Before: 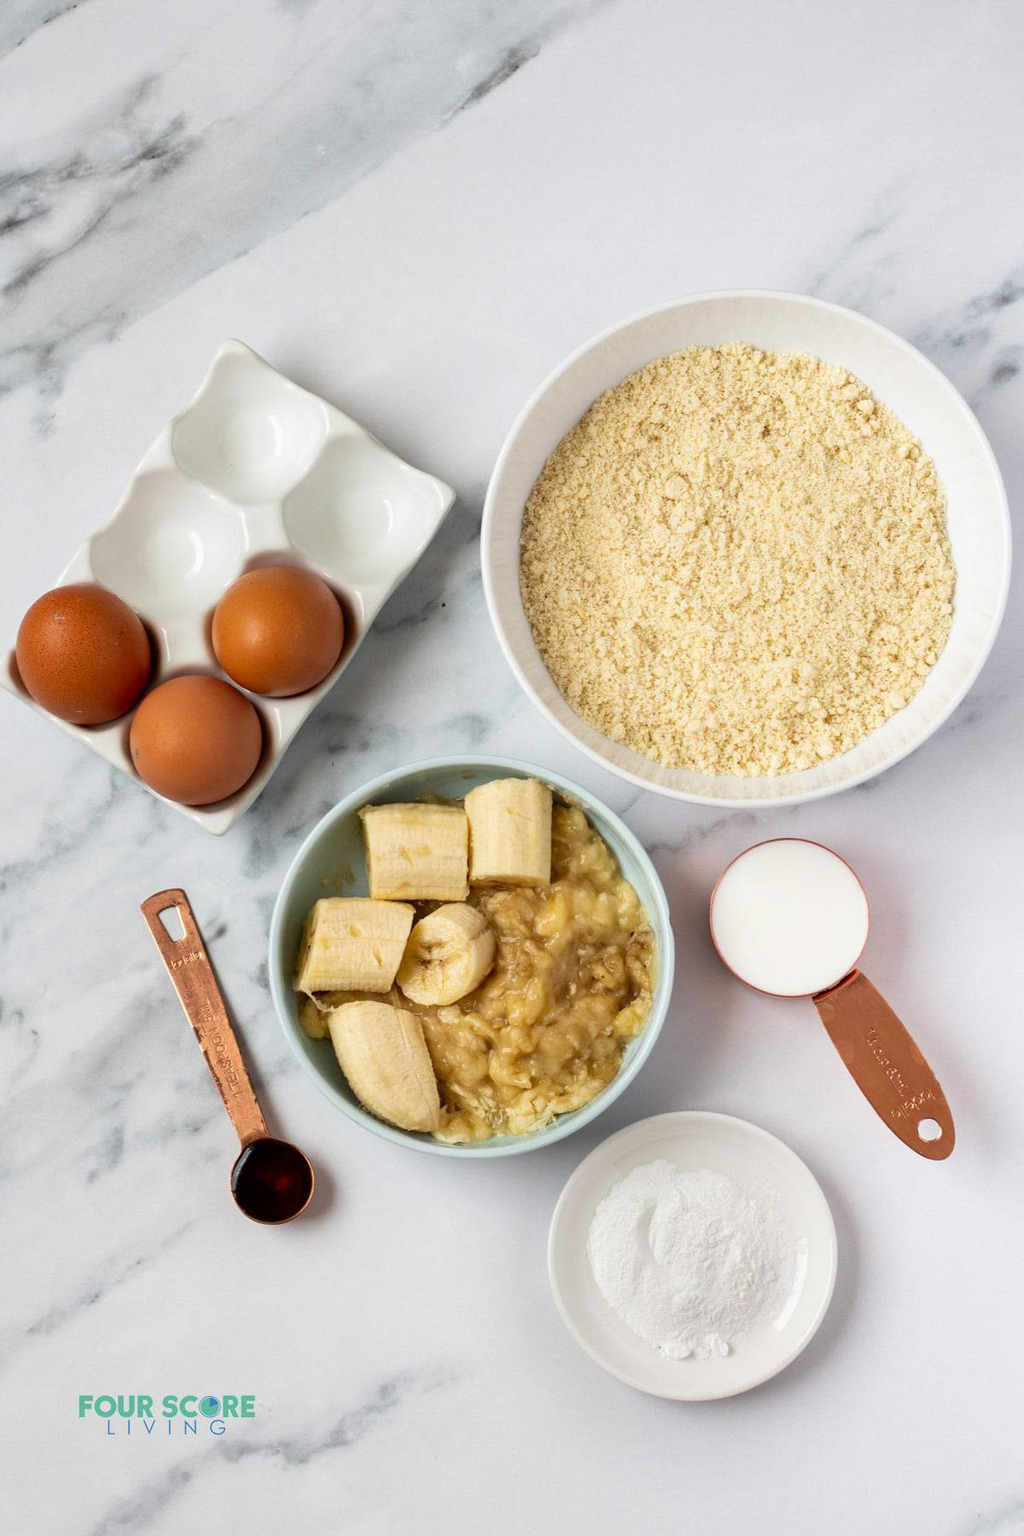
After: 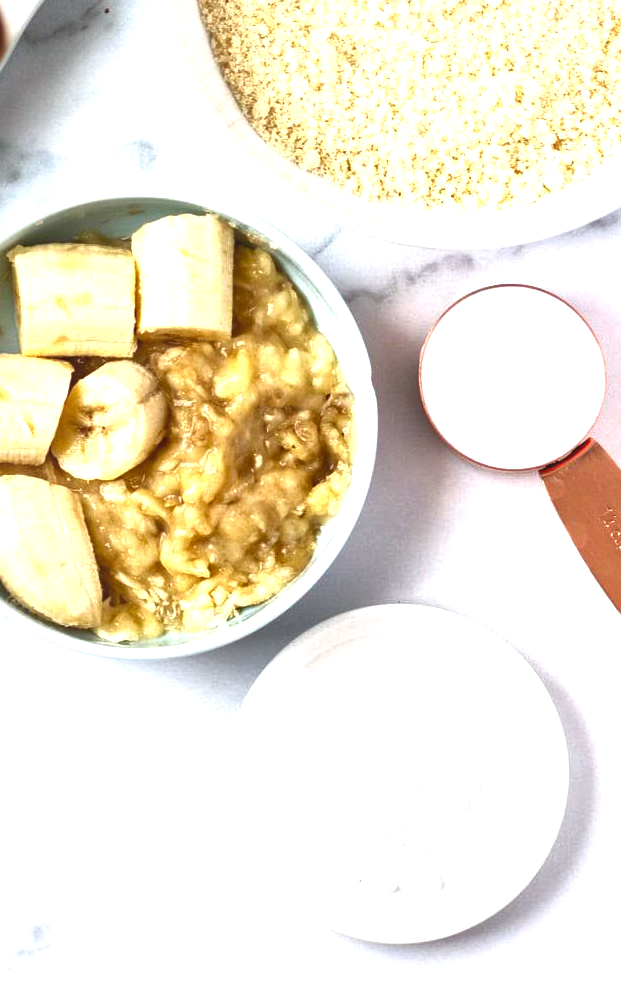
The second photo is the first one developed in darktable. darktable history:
local contrast: mode bilateral grid, contrast 70, coarseness 75, detail 180%, midtone range 0.2
crop: left 34.479%, top 38.822%, right 13.718%, bottom 5.172%
white balance: red 0.98, blue 1.034
exposure: black level correction -0.005, exposure 1.002 EV, compensate highlight preservation false
